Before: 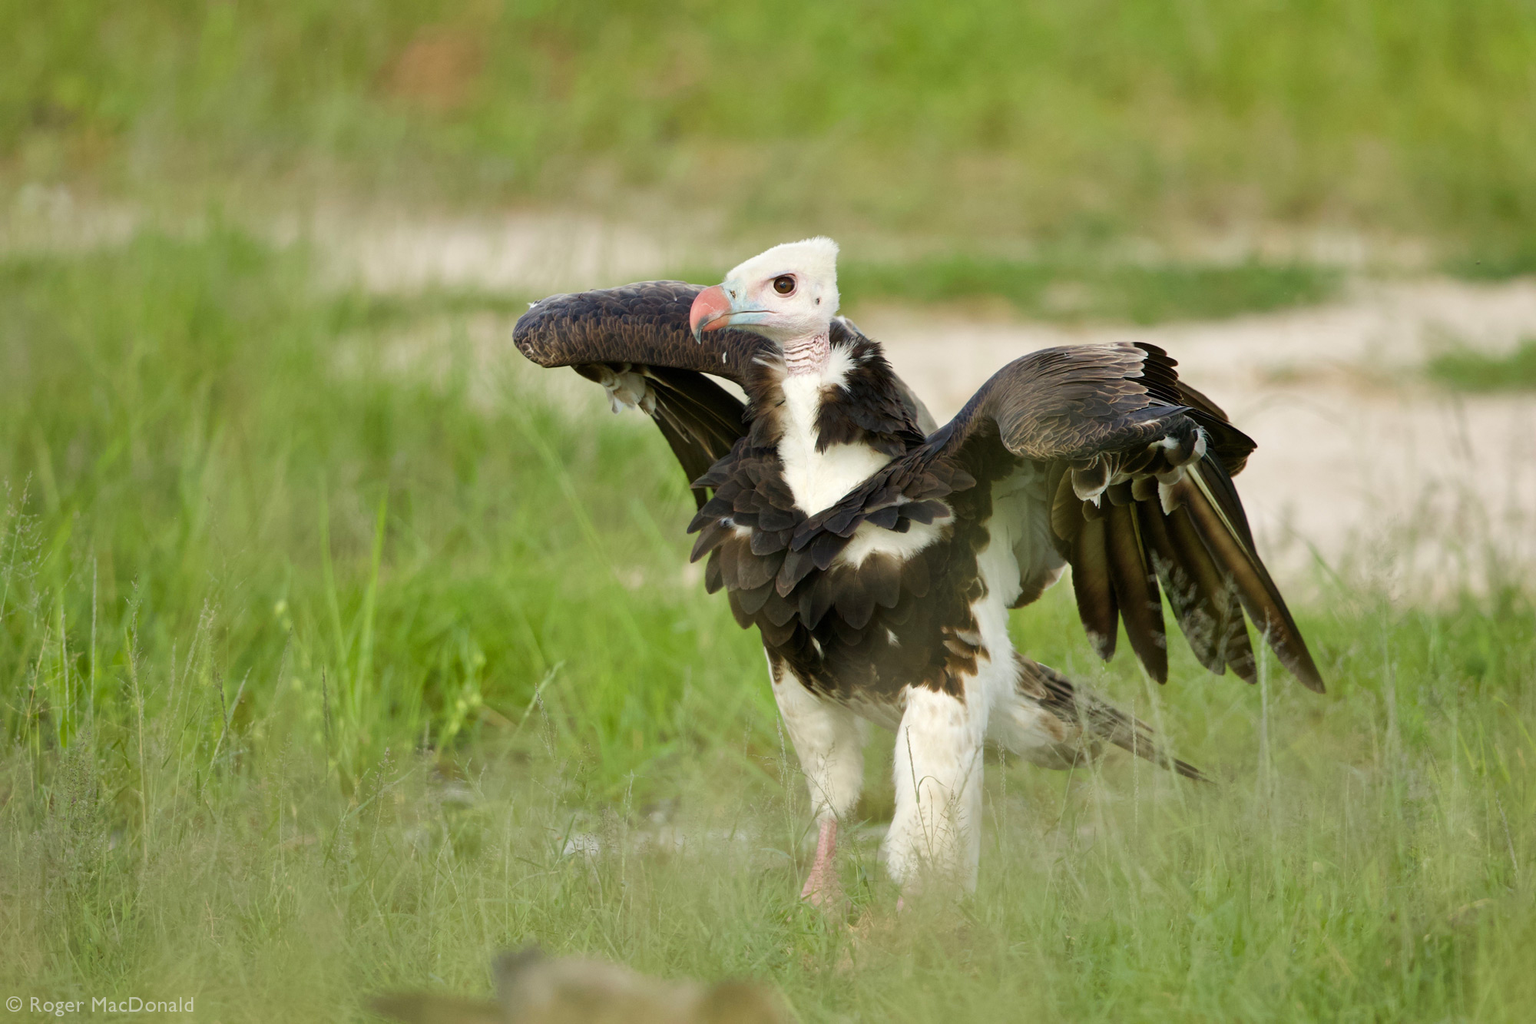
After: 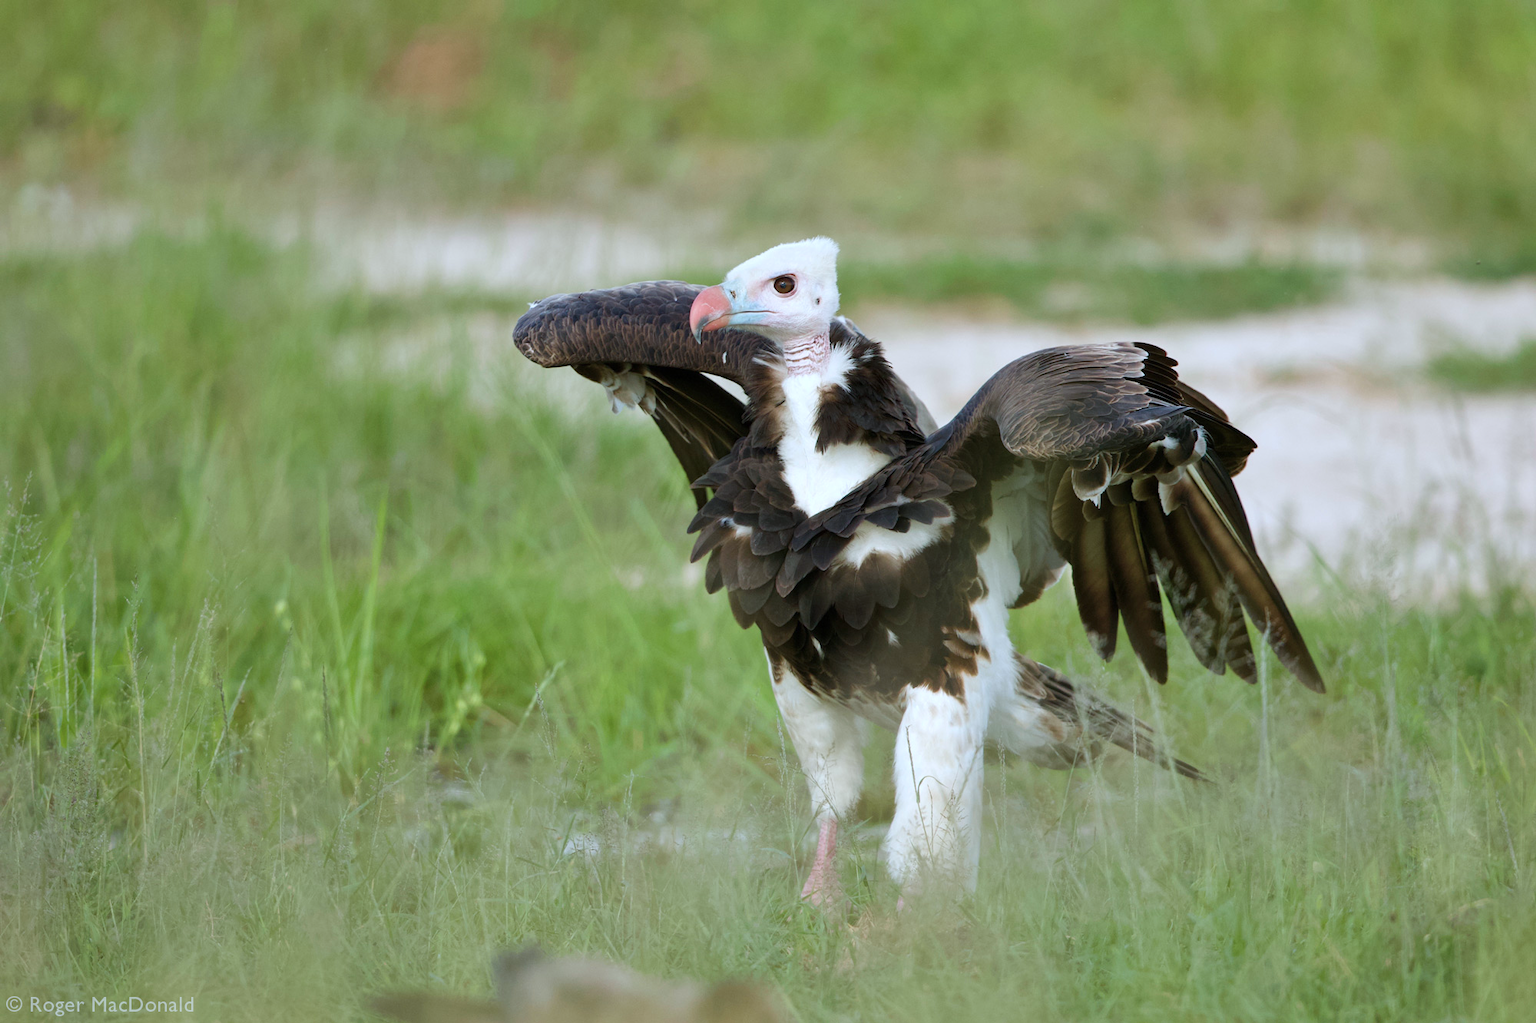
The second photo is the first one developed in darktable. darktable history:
color correction: highlights a* -2.2, highlights b* -18.25
